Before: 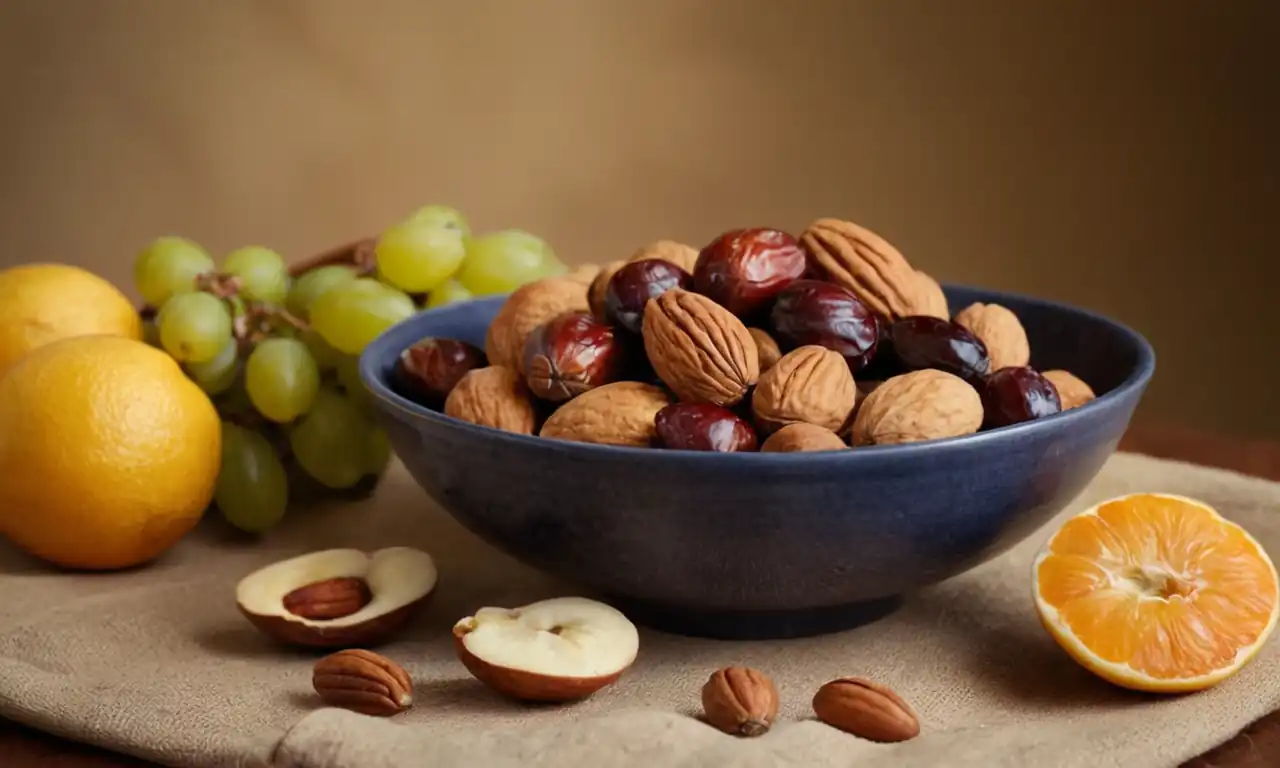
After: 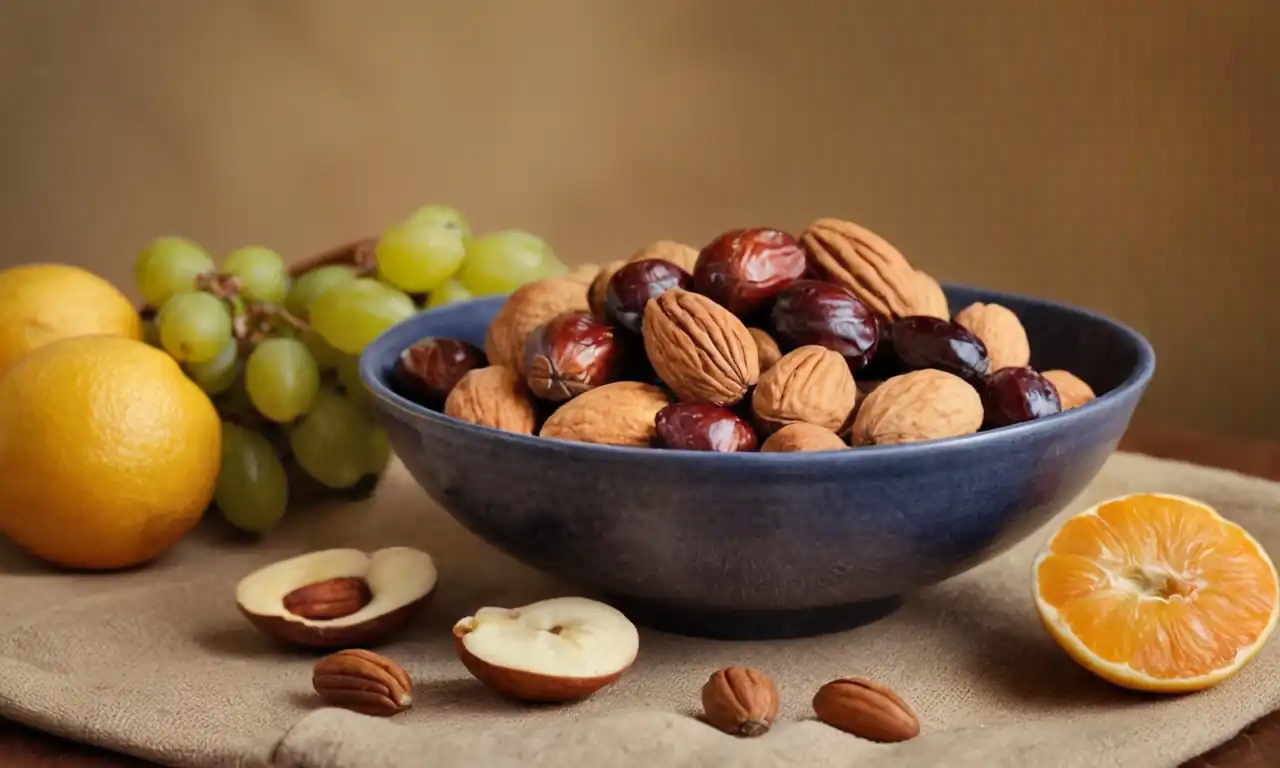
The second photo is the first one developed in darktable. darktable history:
shadows and highlights: shadows 74.68, highlights -24.74, soften with gaussian
